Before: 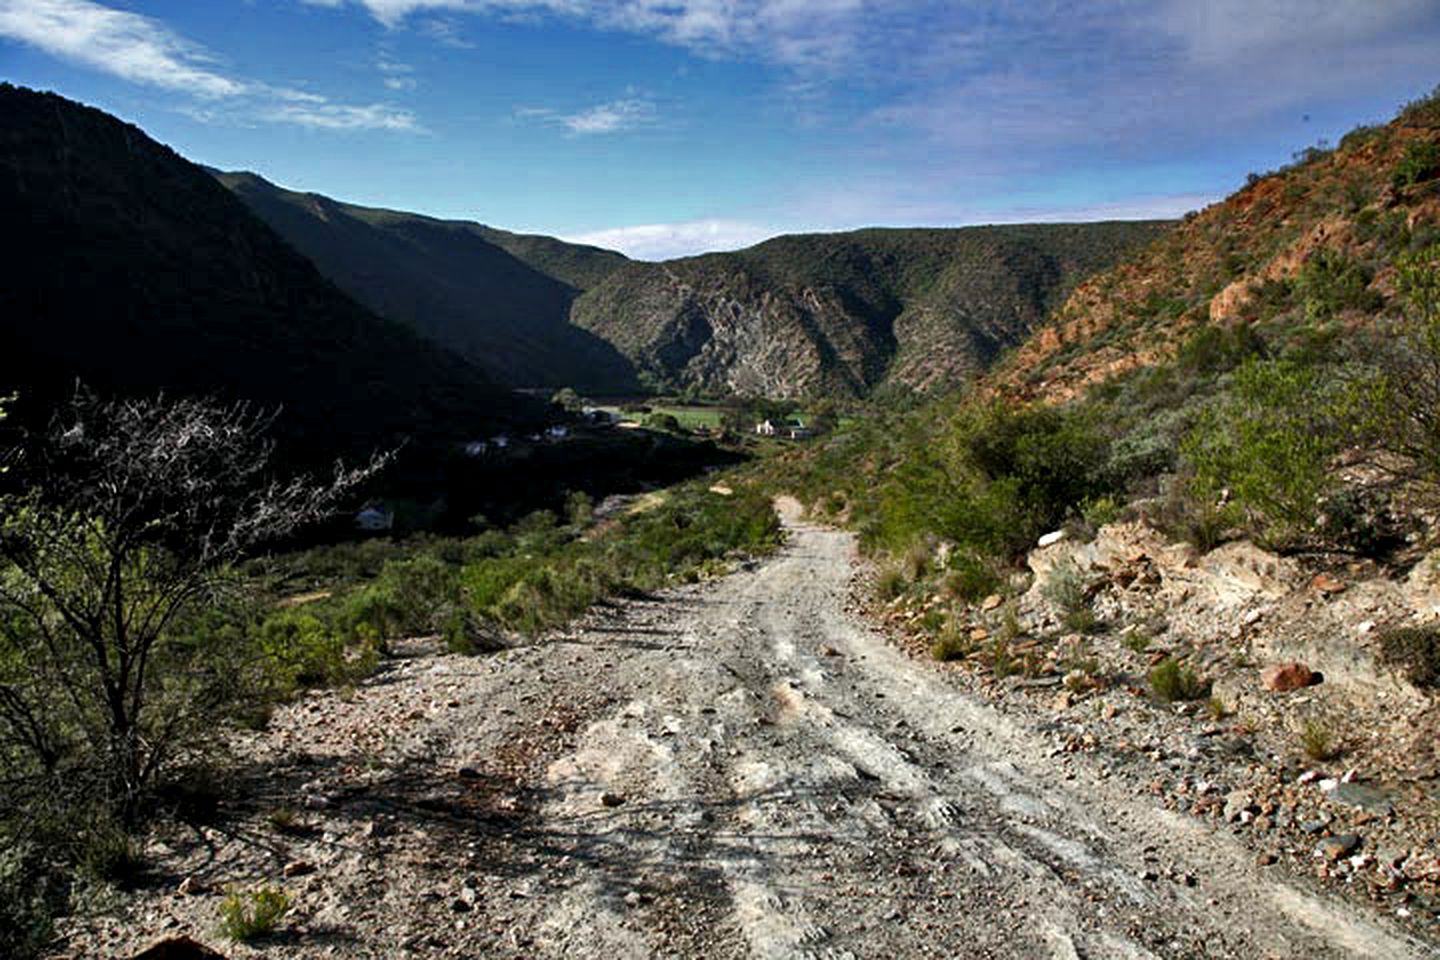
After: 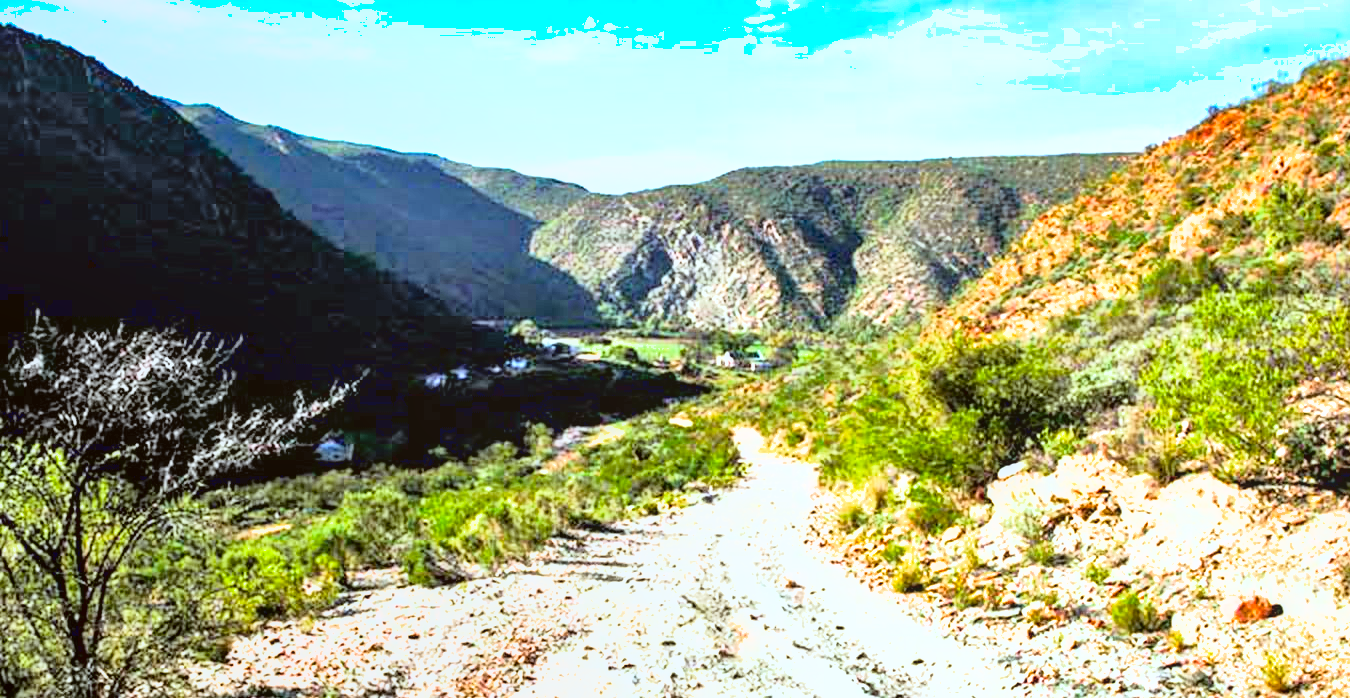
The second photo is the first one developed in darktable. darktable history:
base curve: curves: ch0 [(0, 0) (0, 0.001) (0.001, 0.001) (0.004, 0.002) (0.007, 0.004) (0.015, 0.013) (0.033, 0.045) (0.052, 0.096) (0.075, 0.17) (0.099, 0.241) (0.163, 0.42) (0.219, 0.55) (0.259, 0.616) (0.327, 0.722) (0.365, 0.765) (0.522, 0.873) (0.547, 0.881) (0.689, 0.919) (0.826, 0.952) (1, 1)]
shadows and highlights: on, module defaults
color correction: highlights a* -3.45, highlights b* -6.91, shadows a* 2.92, shadows b* 5.28
crop: left 2.795%, top 7.124%, right 3.4%, bottom 20.154%
exposure: black level correction 0, exposure 0.938 EV, compensate exposure bias true, compensate highlight preservation false
contrast brightness saturation: contrast 0.08, saturation 0.022
local contrast: detail 110%
color balance rgb: perceptual saturation grading › global saturation -0.141%, perceptual saturation grading › highlights -19.914%, perceptual saturation grading › shadows 20.243%, perceptual brilliance grading › global brilliance 30.422%
